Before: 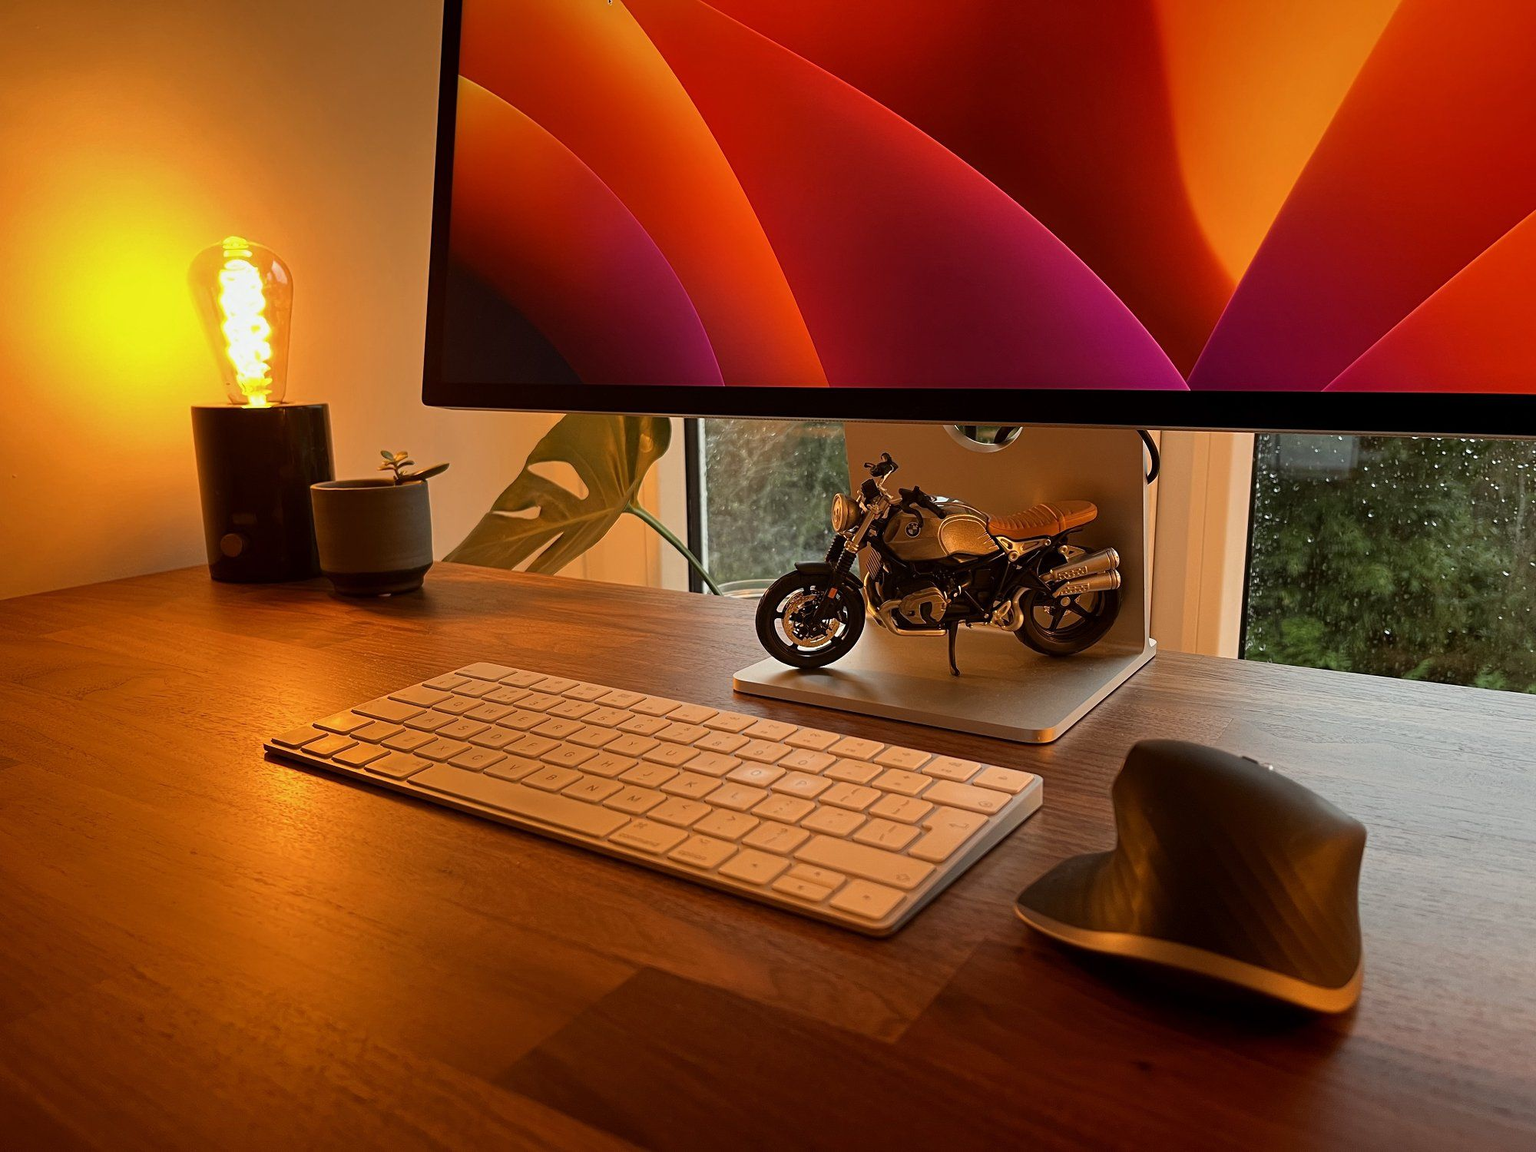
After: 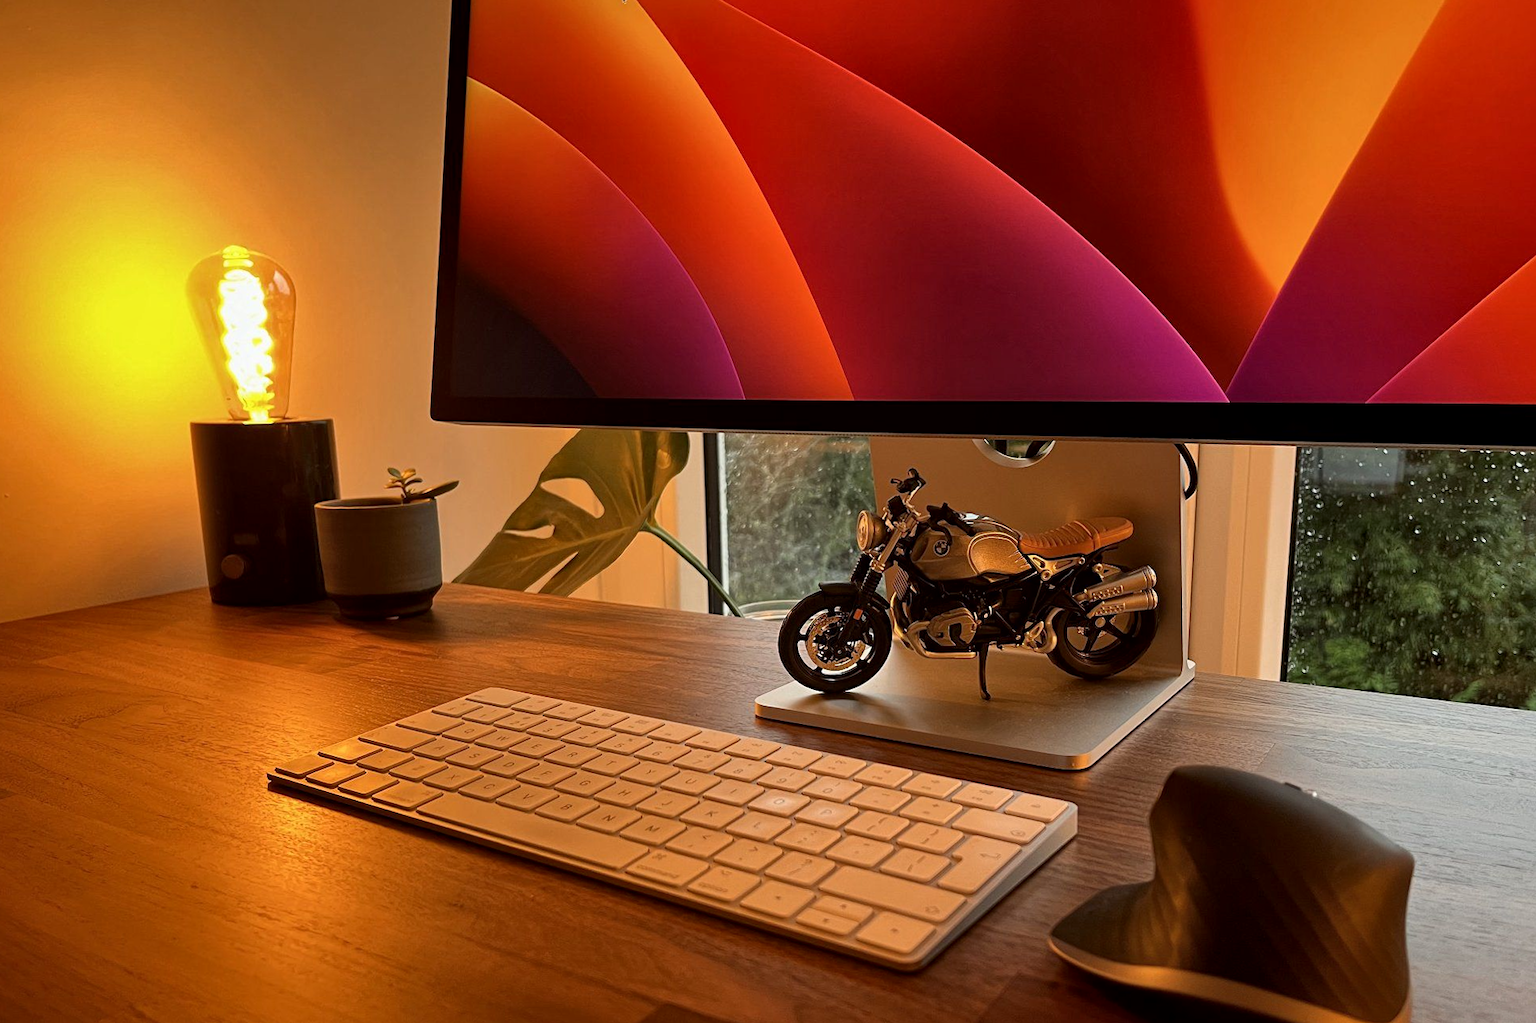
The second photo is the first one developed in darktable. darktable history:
local contrast: mode bilateral grid, contrast 20, coarseness 50, detail 130%, midtone range 0.2
crop and rotate: angle 0.2°, left 0.275%, right 3.127%, bottom 14.18%
